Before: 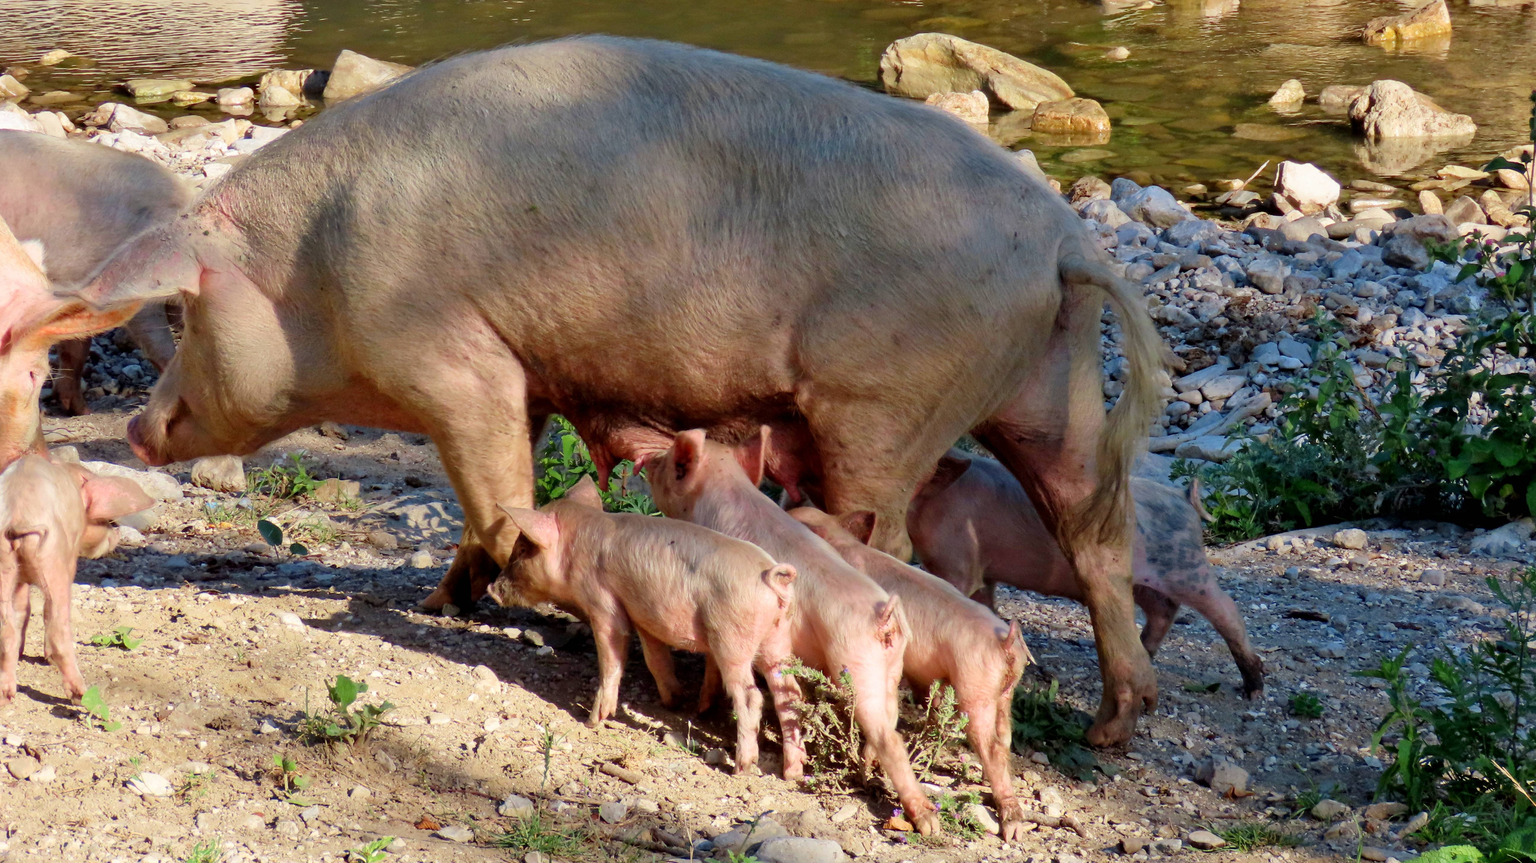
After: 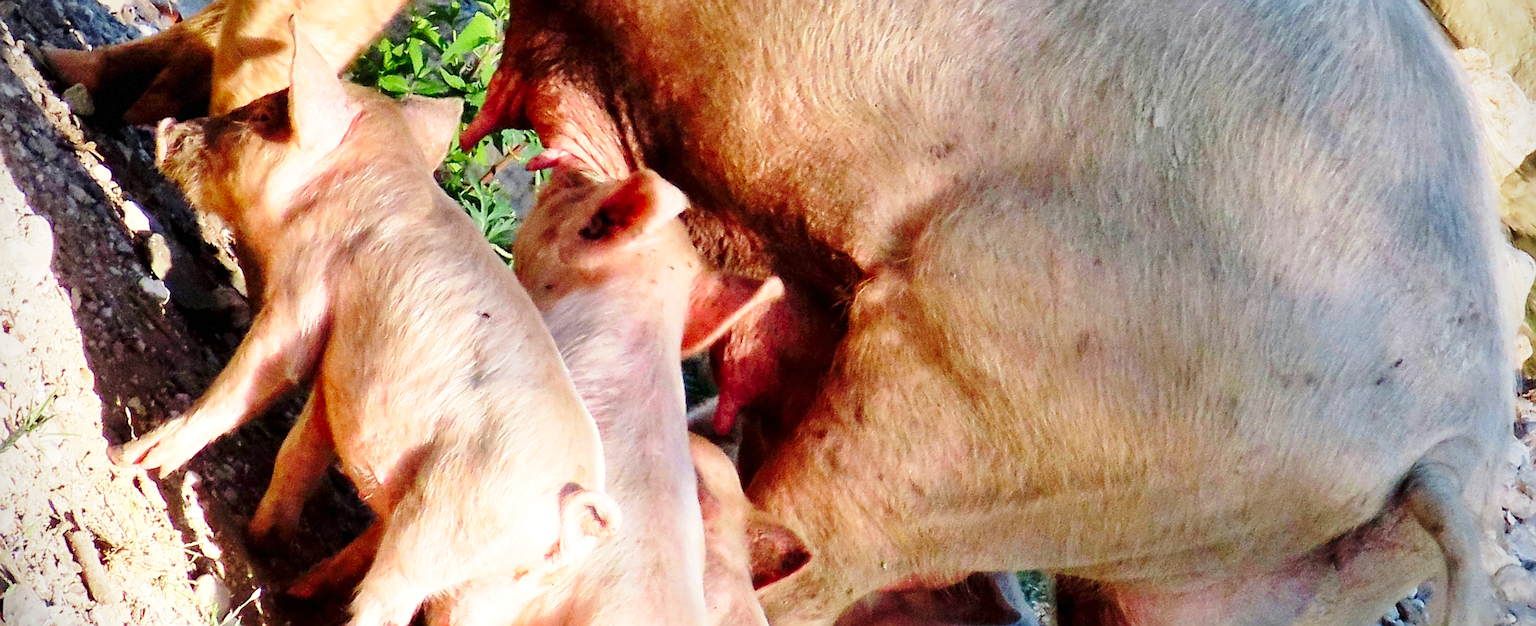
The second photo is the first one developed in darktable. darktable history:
vignetting: brightness -0.575, dithering 8-bit output
sharpen: on, module defaults
base curve: curves: ch0 [(0, 0) (0.028, 0.03) (0.121, 0.232) (0.46, 0.748) (0.859, 0.968) (1, 1)], preserve colors none
crop and rotate: angle -44.88°, top 16.345%, right 0.828%, bottom 11.61%
exposure: exposure 0.567 EV, compensate exposure bias true, compensate highlight preservation false
